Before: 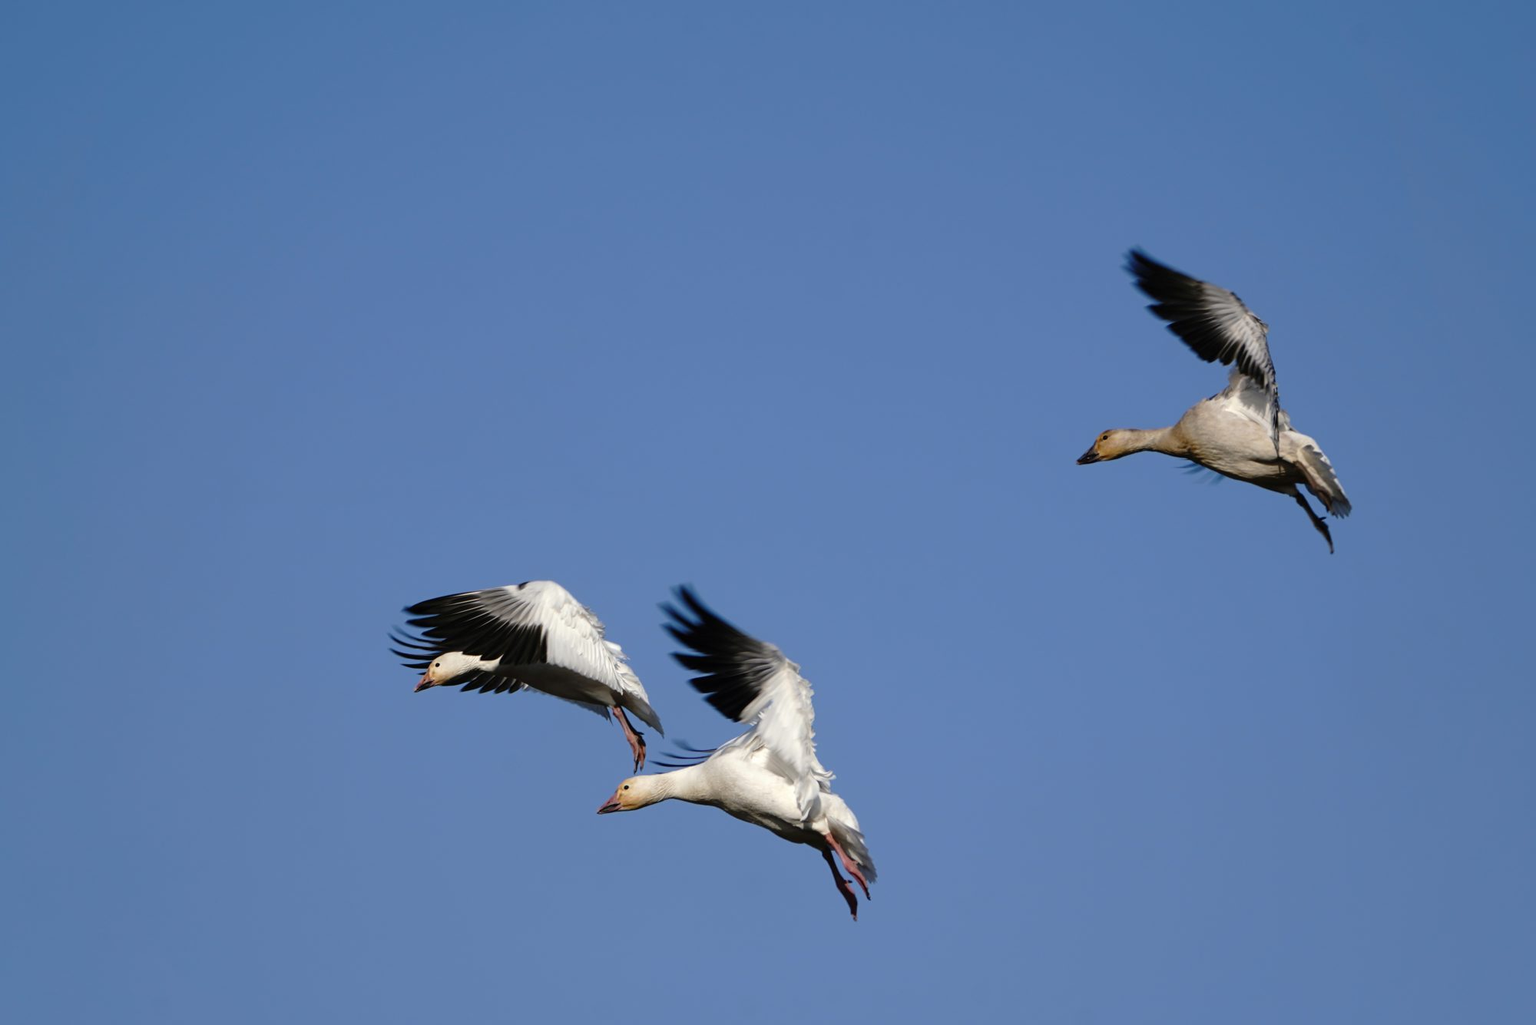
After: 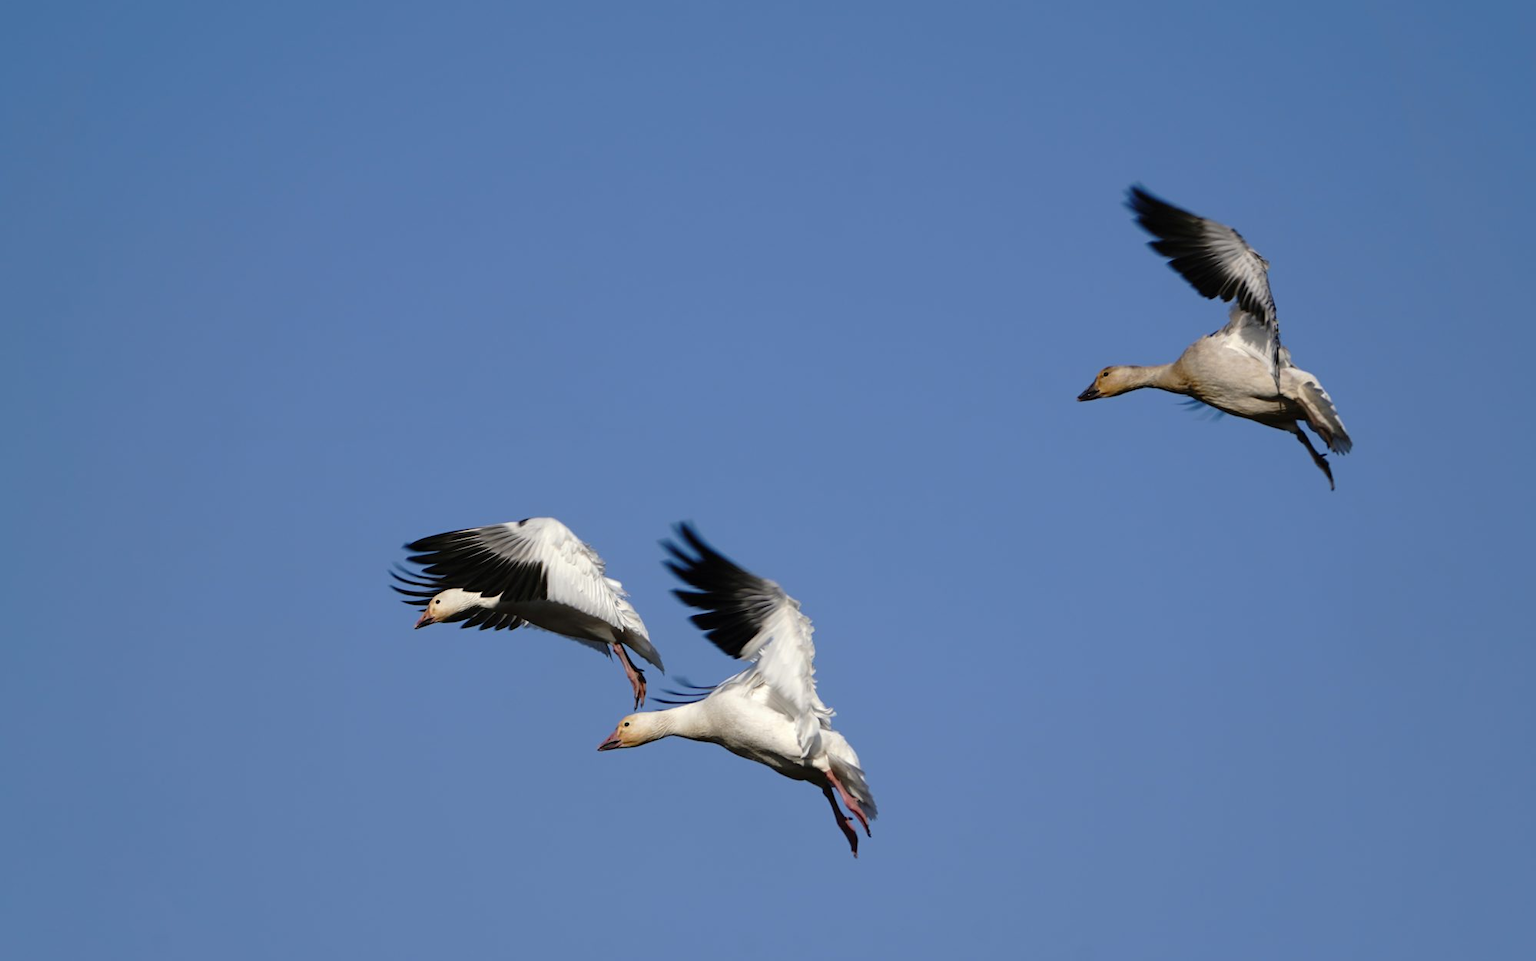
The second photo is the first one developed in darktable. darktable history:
crop and rotate: top 6.27%
